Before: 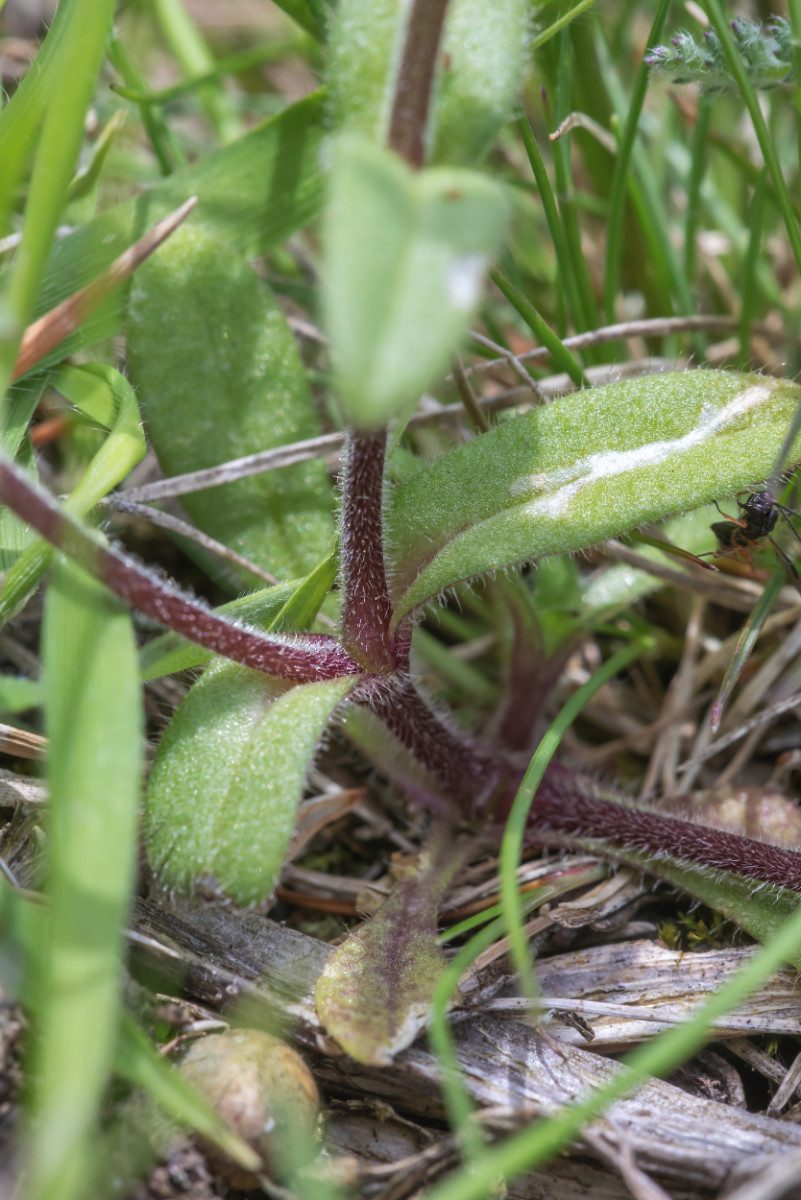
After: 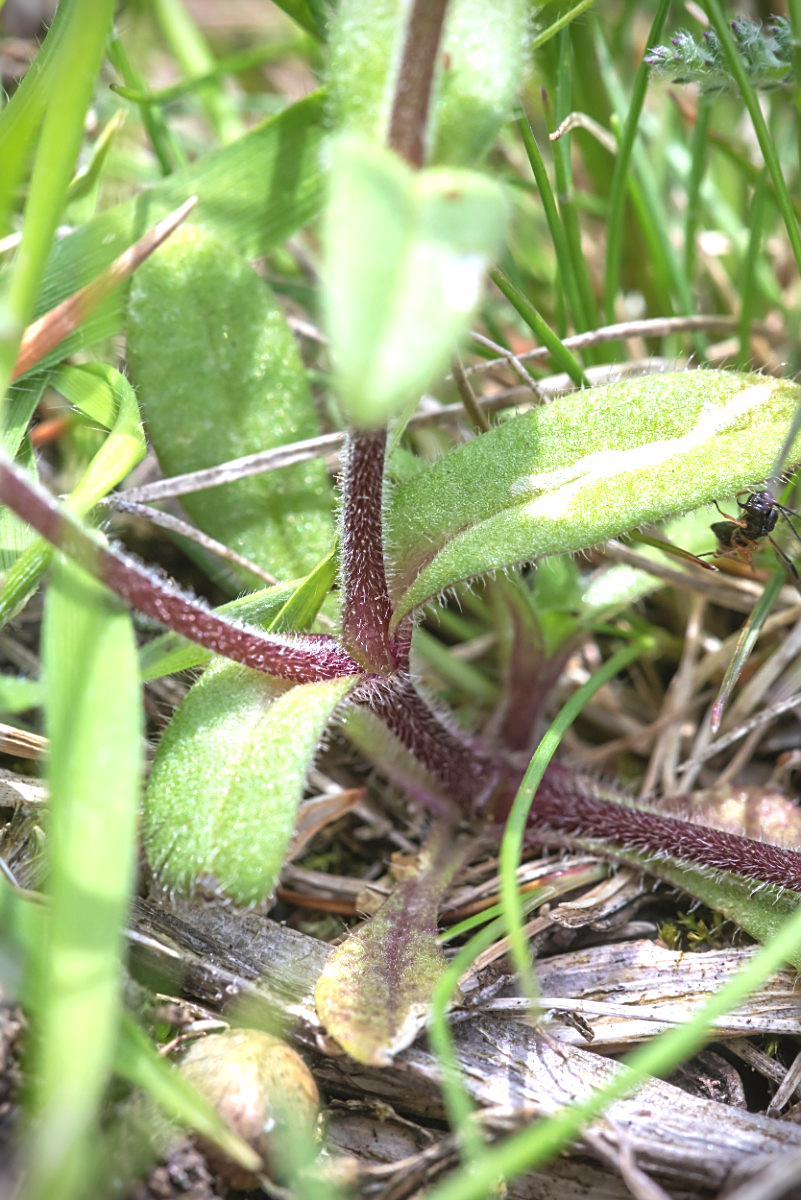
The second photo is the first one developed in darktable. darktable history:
exposure: black level correction 0, exposure 0.949 EV, compensate highlight preservation false
sharpen: on, module defaults
vignetting: fall-off start 87.67%, fall-off radius 25.62%, saturation 0.047
